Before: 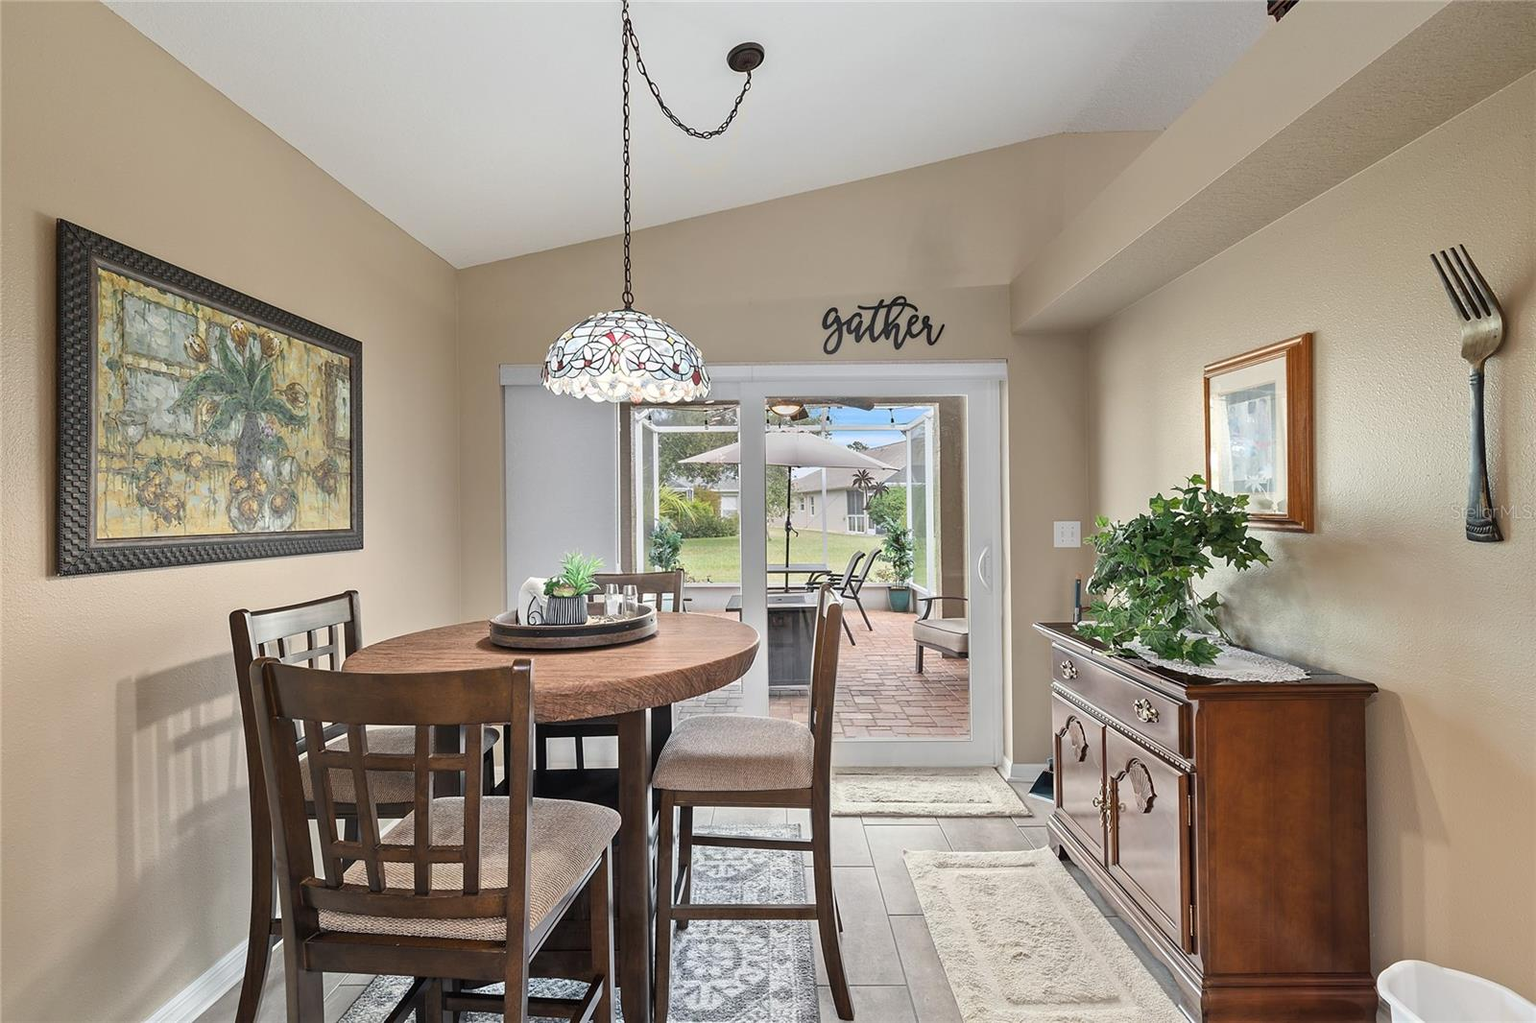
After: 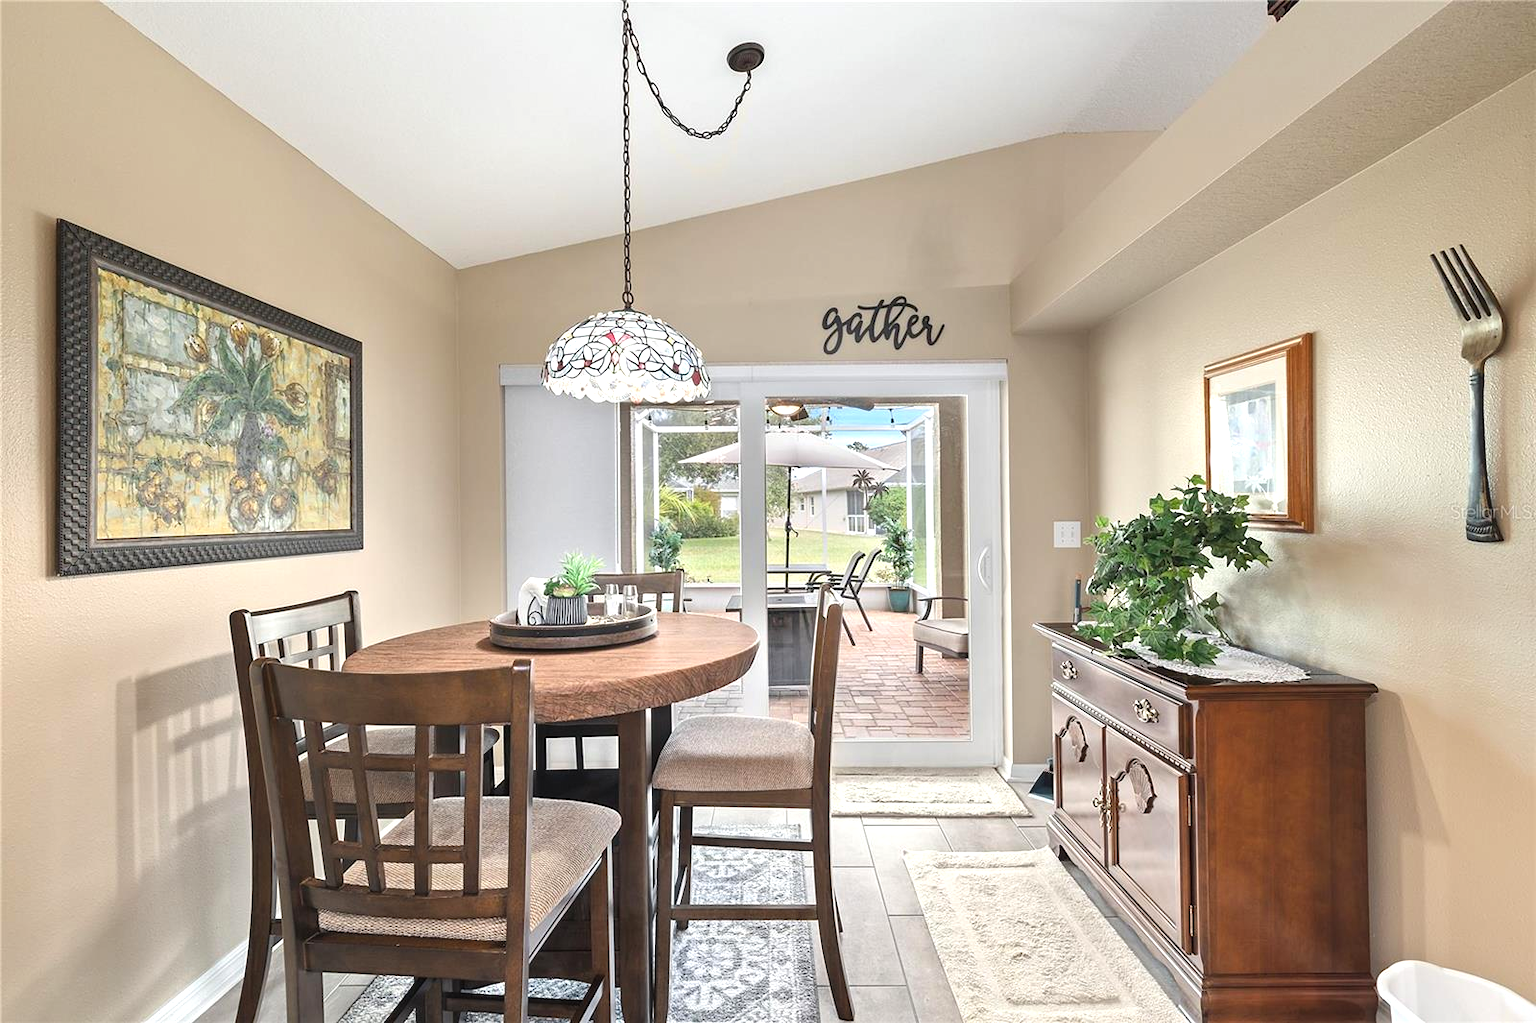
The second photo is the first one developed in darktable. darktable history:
exposure: black level correction -0.002, exposure 0.533 EV, compensate exposure bias true, compensate highlight preservation false
